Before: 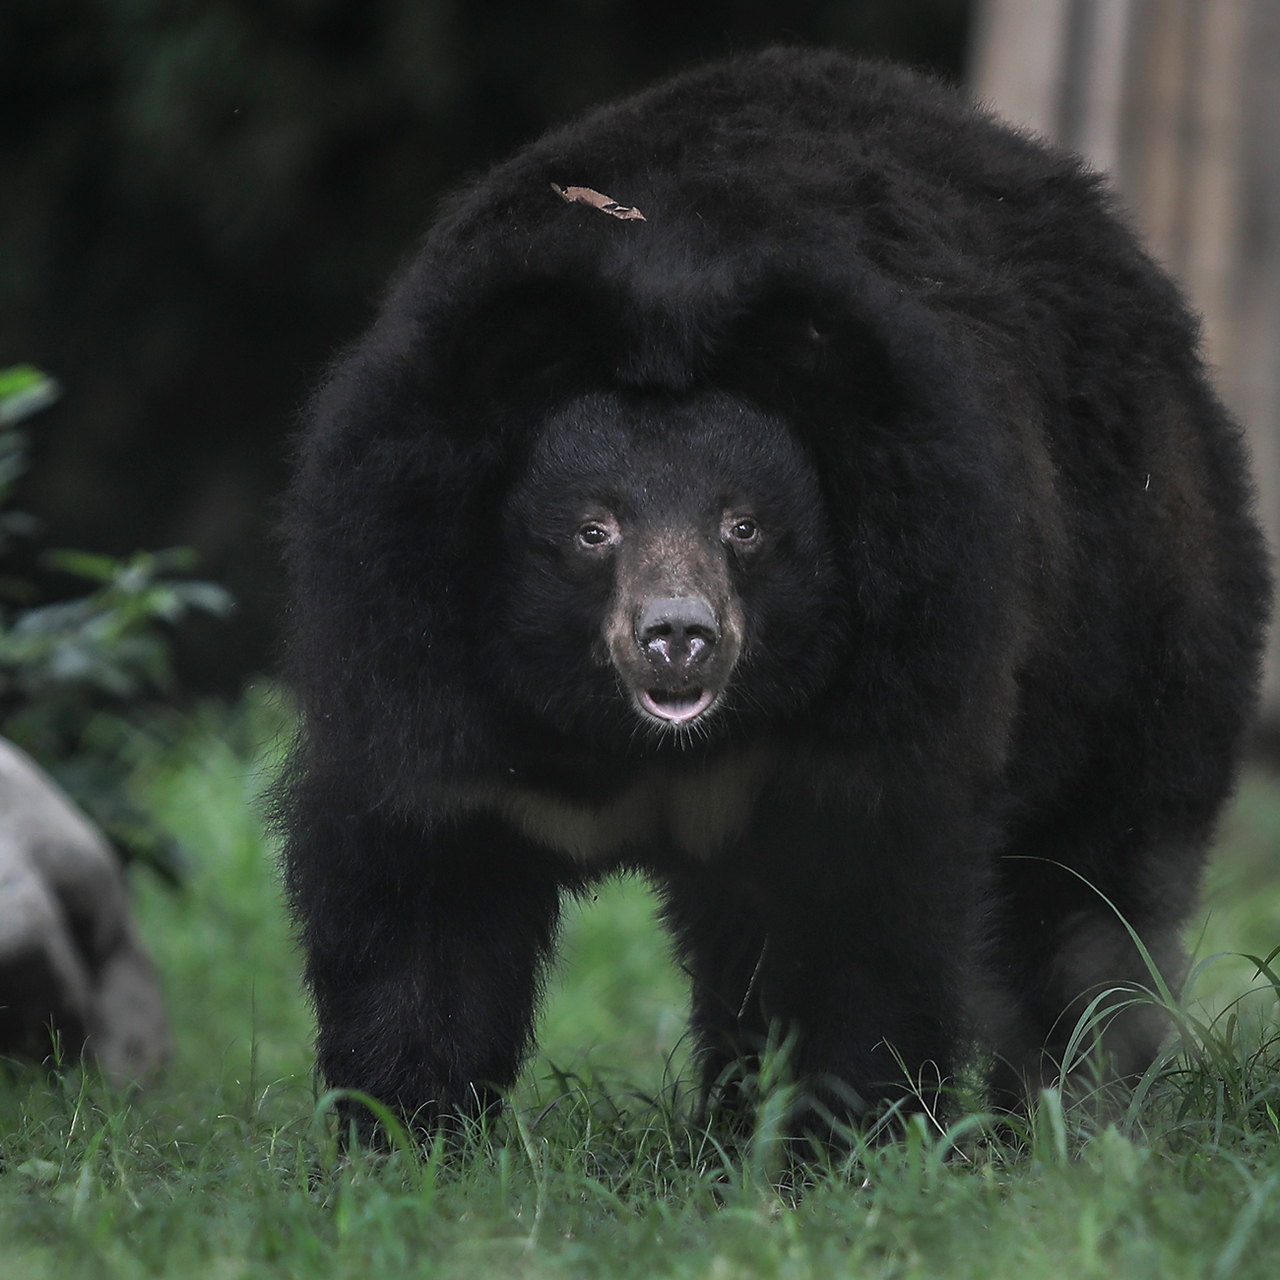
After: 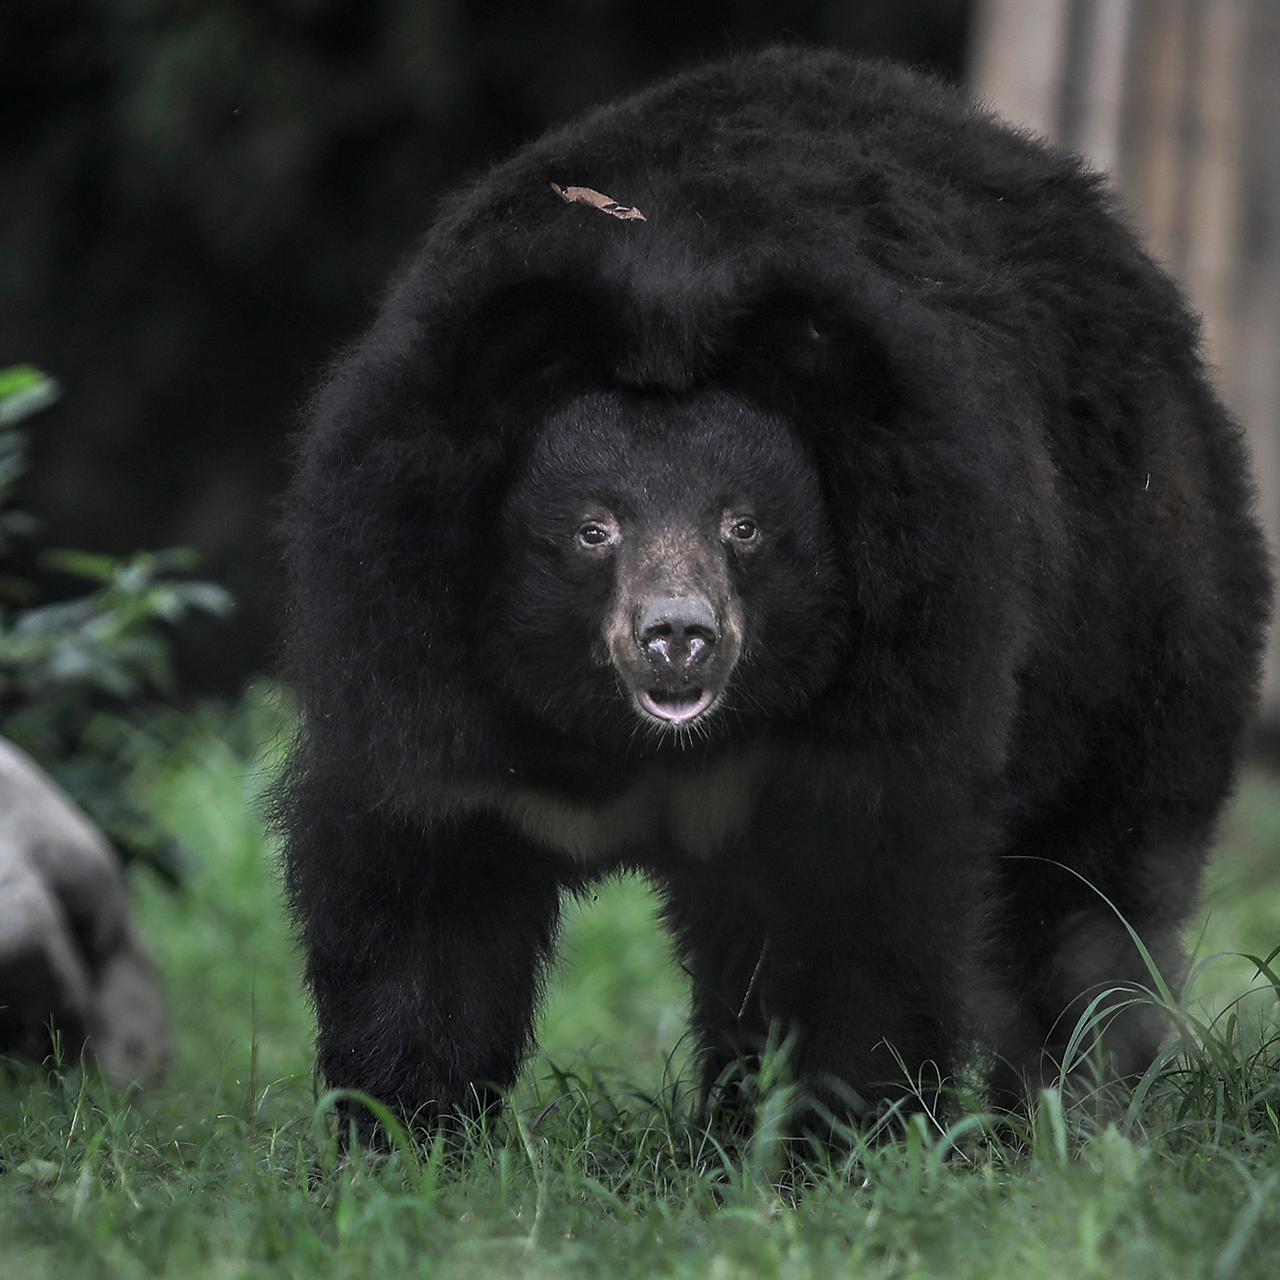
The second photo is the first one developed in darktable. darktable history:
vignetting: fall-off start 116.49%, fall-off radius 58.12%, unbound false
local contrast: on, module defaults
